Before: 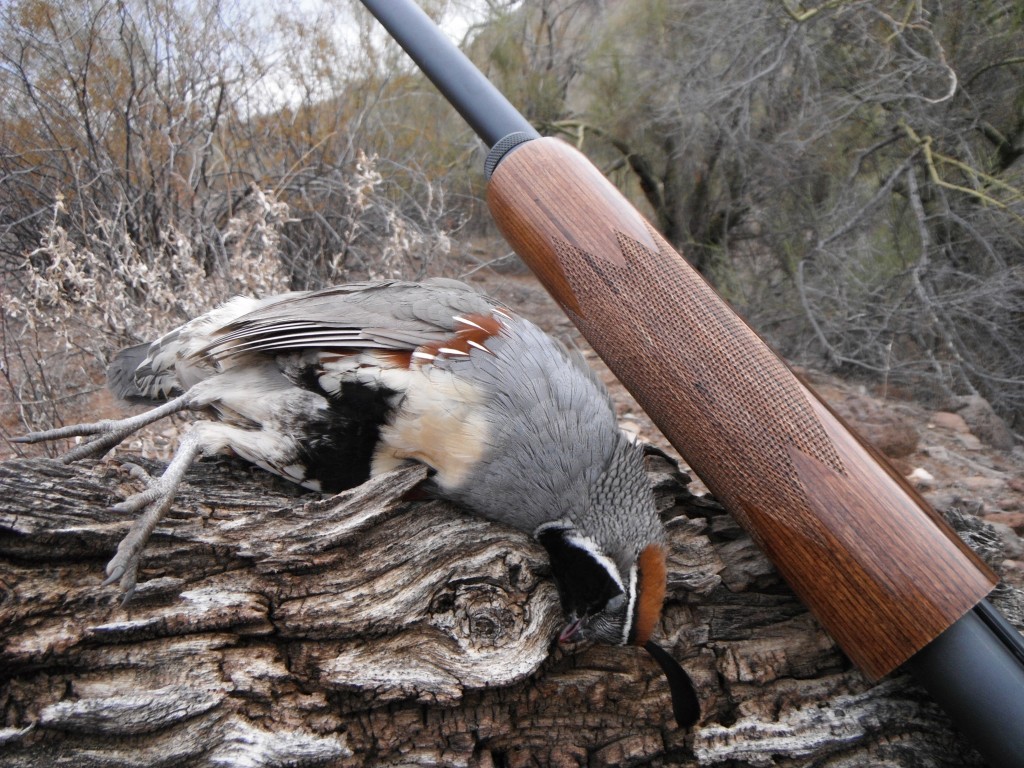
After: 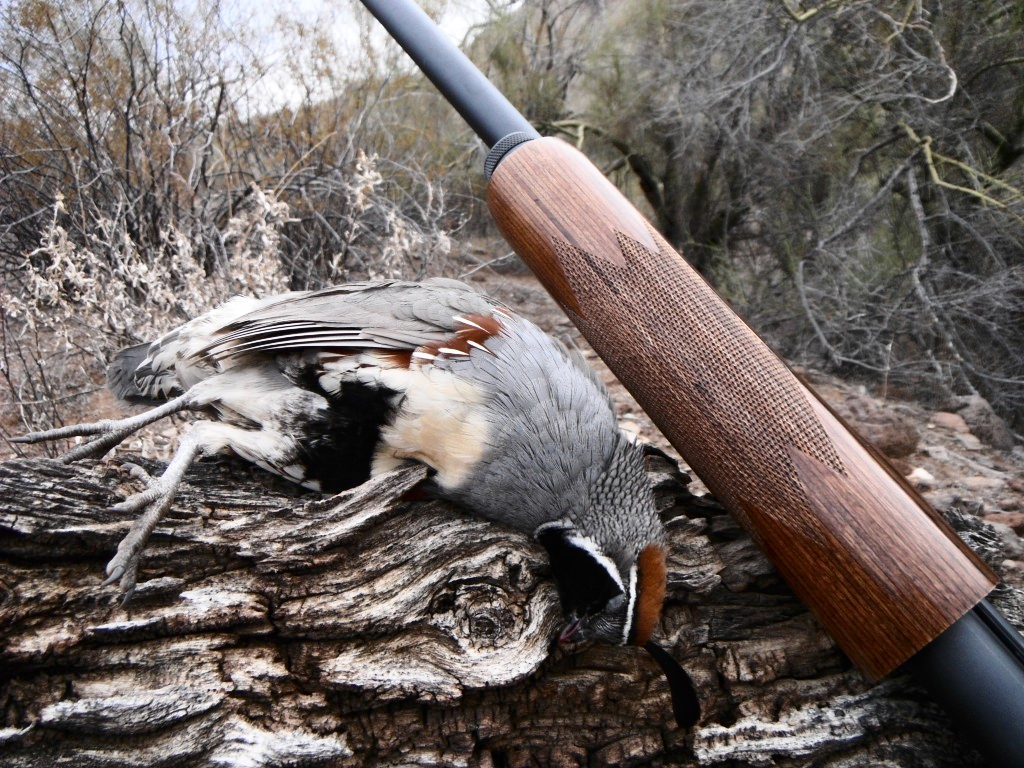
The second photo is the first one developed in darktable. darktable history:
contrast brightness saturation: contrast 0.28
white balance: emerald 1
